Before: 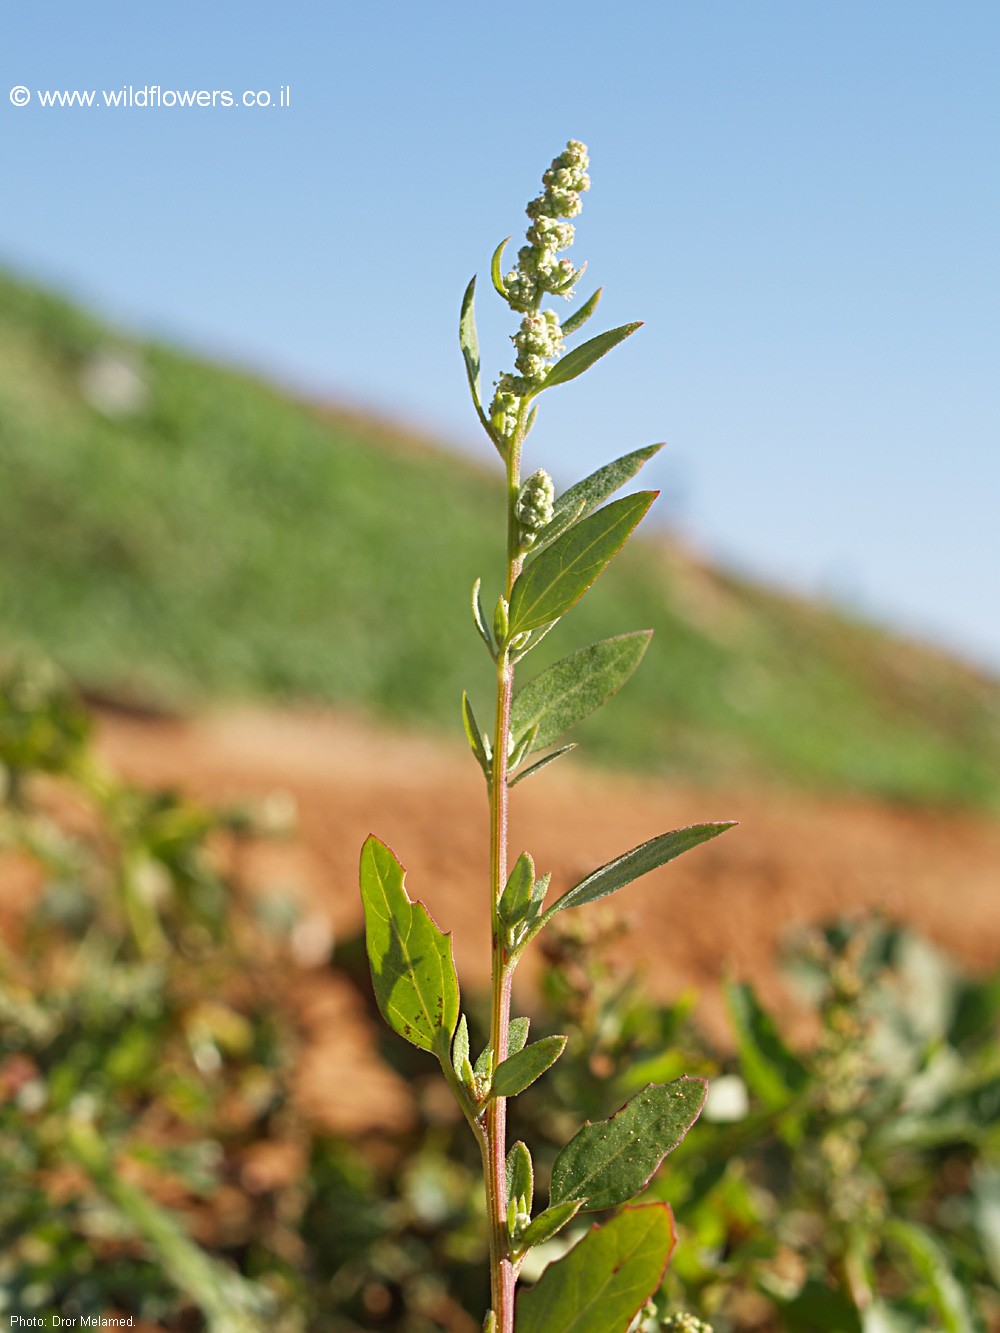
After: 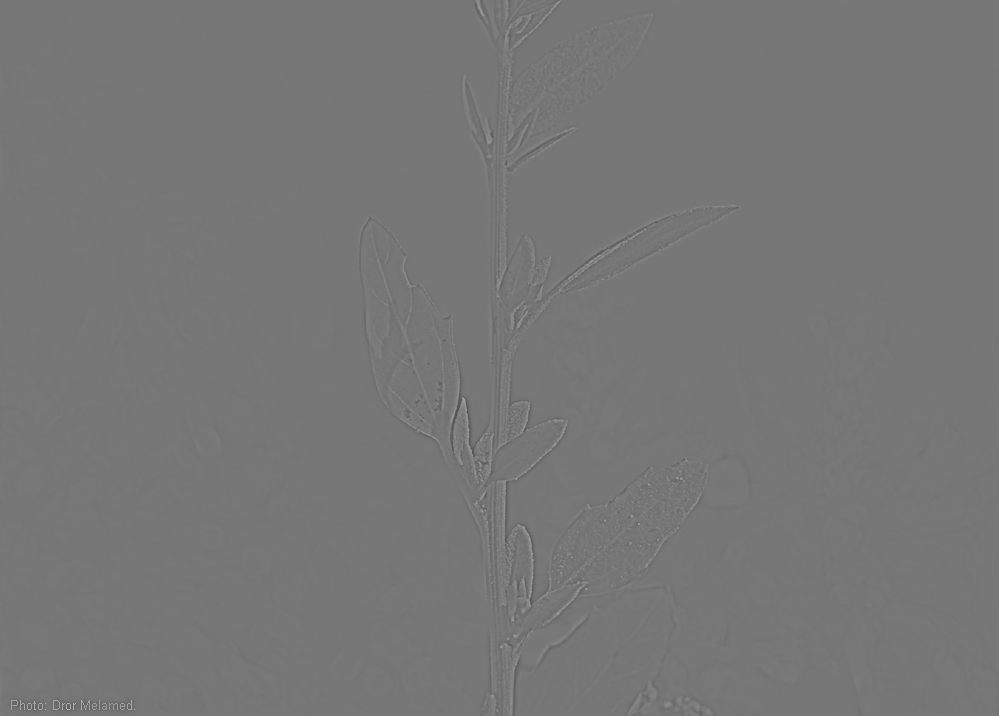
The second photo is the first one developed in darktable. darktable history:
highpass: sharpness 5.84%, contrast boost 8.44%
crop and rotate: top 46.237%
white balance: emerald 1
sharpen: radius 5.325, amount 0.312, threshold 26.433
